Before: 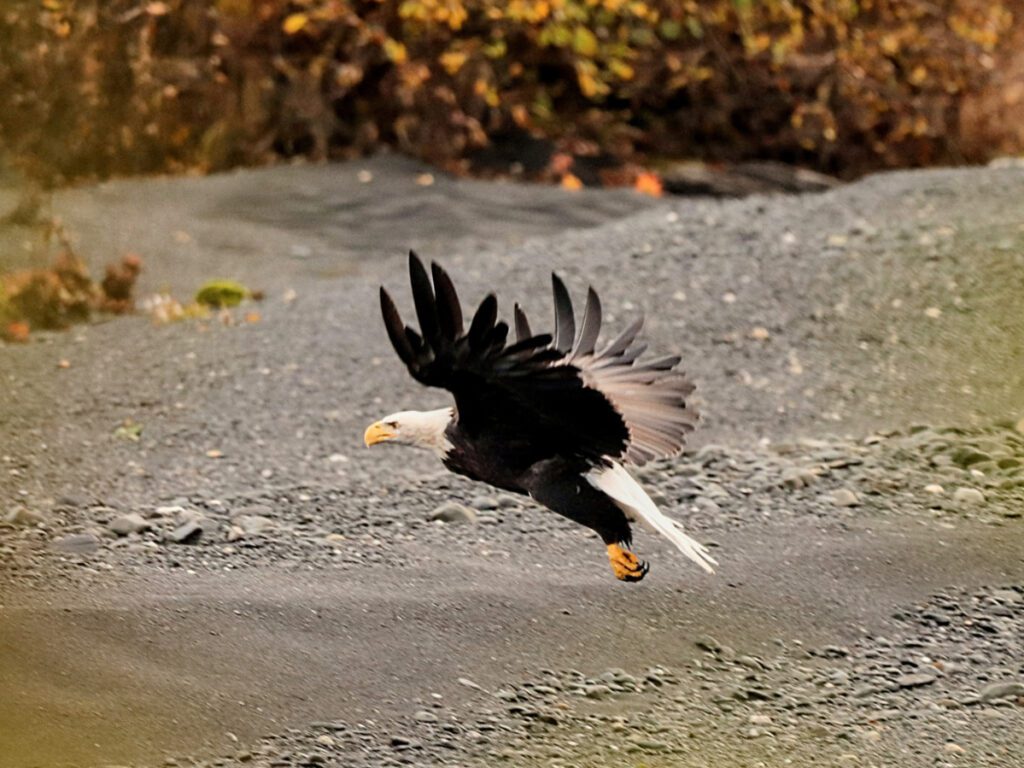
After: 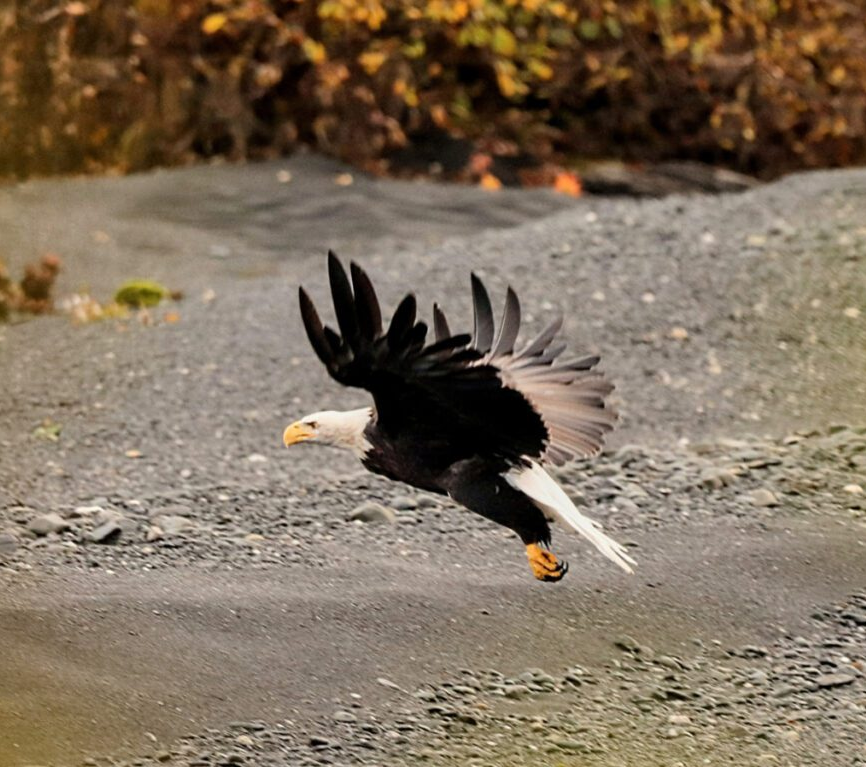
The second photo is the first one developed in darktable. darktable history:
crop: left 8.001%, right 7.4%
